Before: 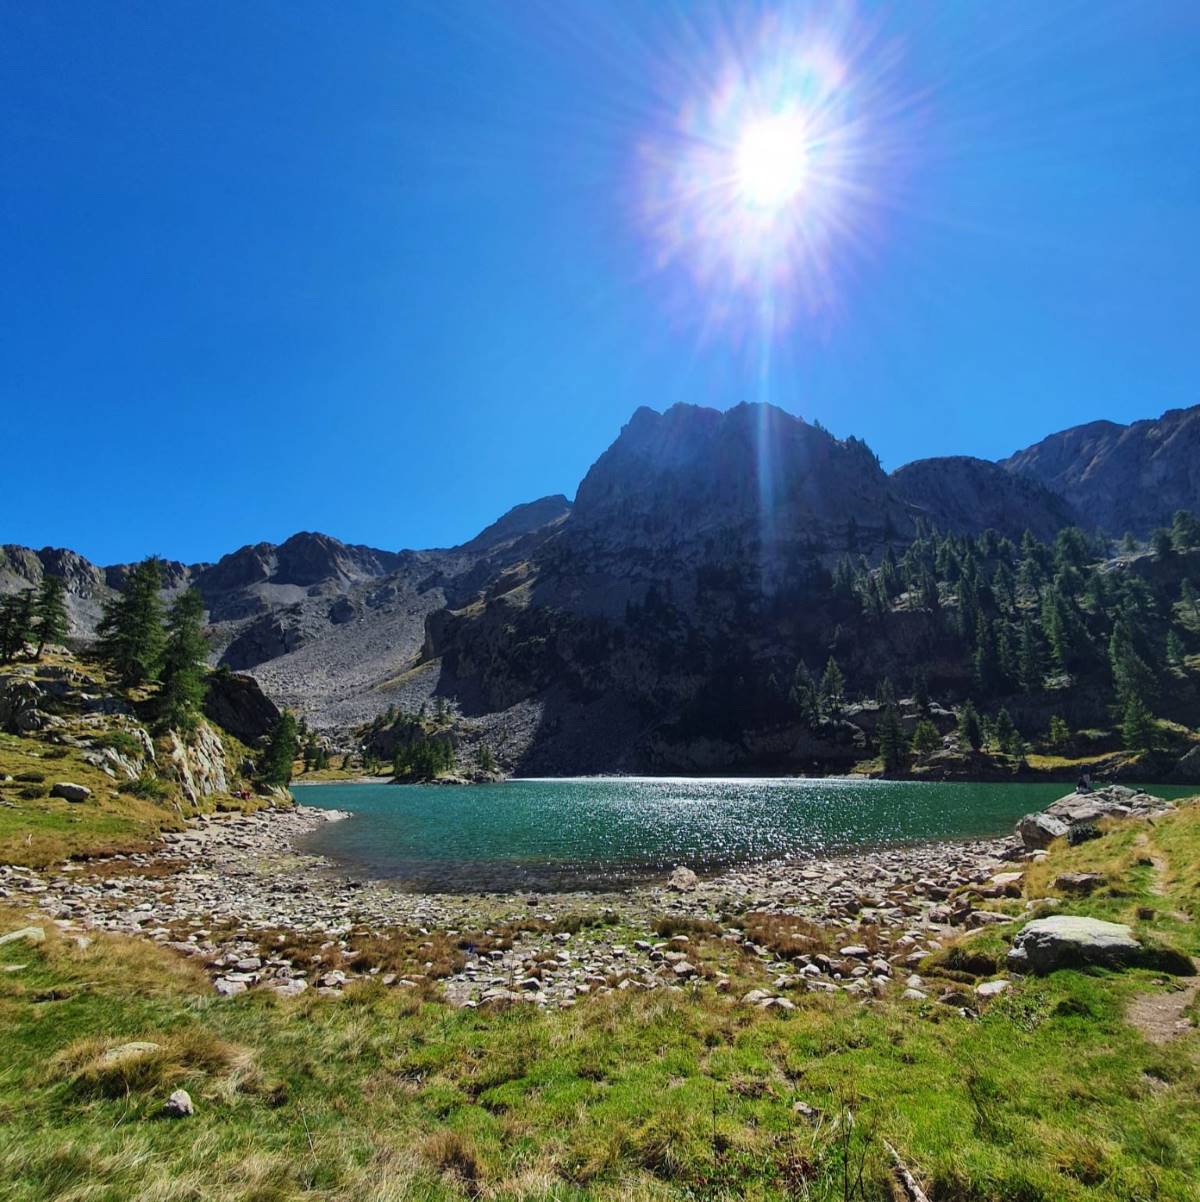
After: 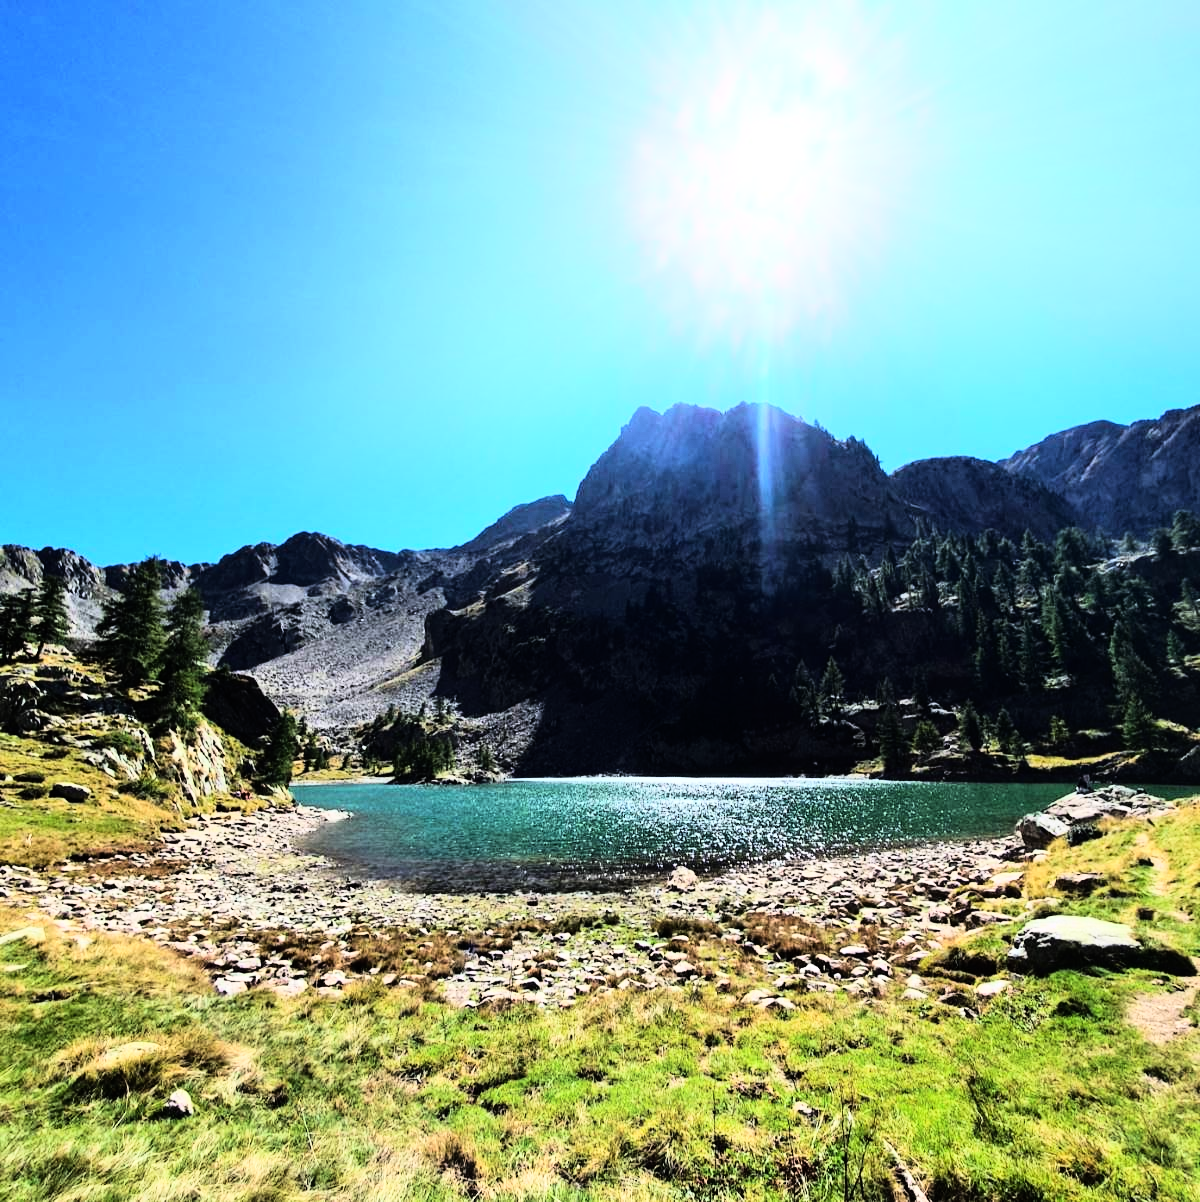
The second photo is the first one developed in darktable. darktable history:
rgb curve: curves: ch0 [(0, 0) (0.21, 0.15) (0.24, 0.21) (0.5, 0.75) (0.75, 0.96) (0.89, 0.99) (1, 1)]; ch1 [(0, 0.02) (0.21, 0.13) (0.25, 0.2) (0.5, 0.67) (0.75, 0.9) (0.89, 0.97) (1, 1)]; ch2 [(0, 0.02) (0.21, 0.13) (0.25, 0.2) (0.5, 0.67) (0.75, 0.9) (0.89, 0.97) (1, 1)], compensate middle gray true
shadows and highlights: shadows -40.15, highlights 62.88, soften with gaussian
